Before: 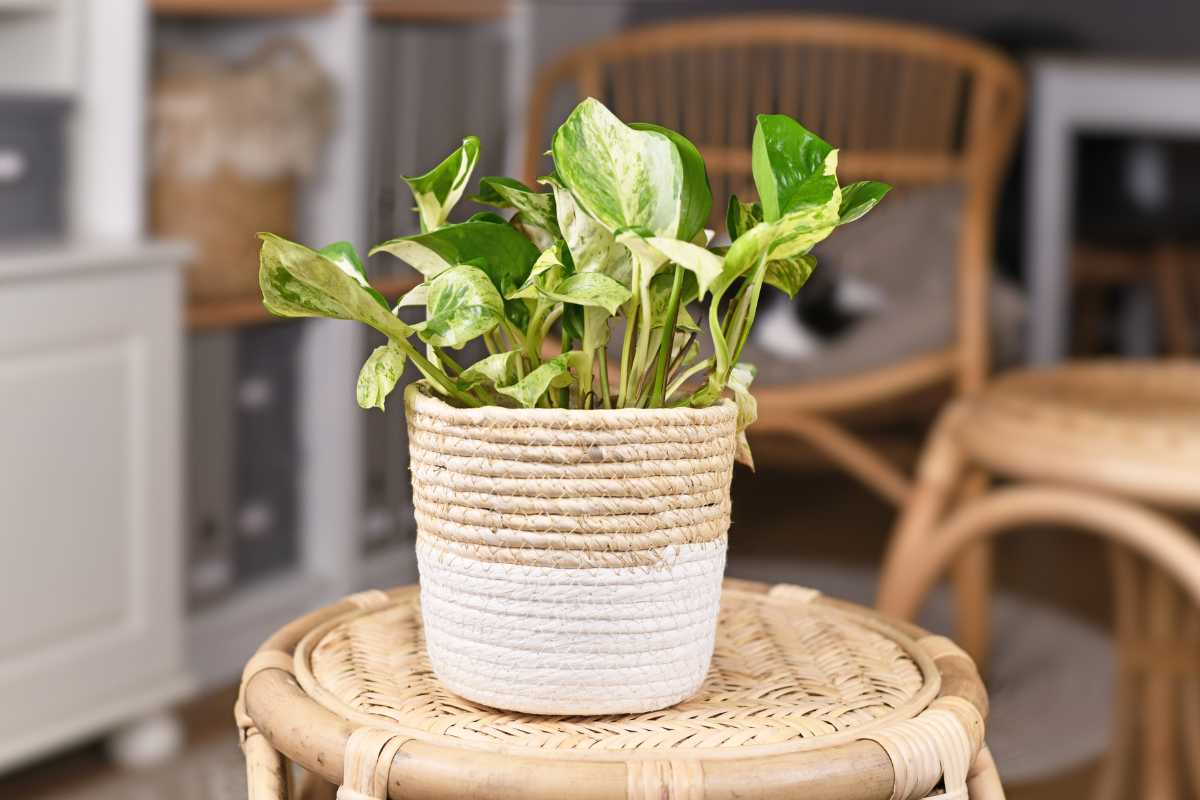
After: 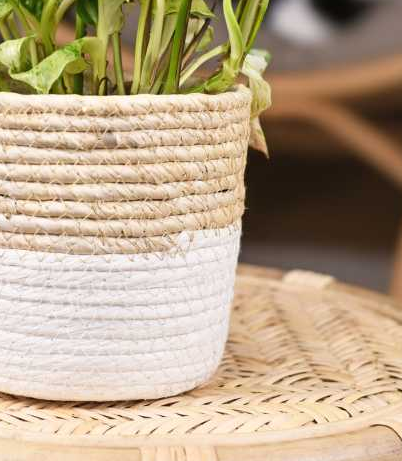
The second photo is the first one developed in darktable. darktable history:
crop: left 40.533%, top 39.358%, right 25.945%, bottom 2.955%
